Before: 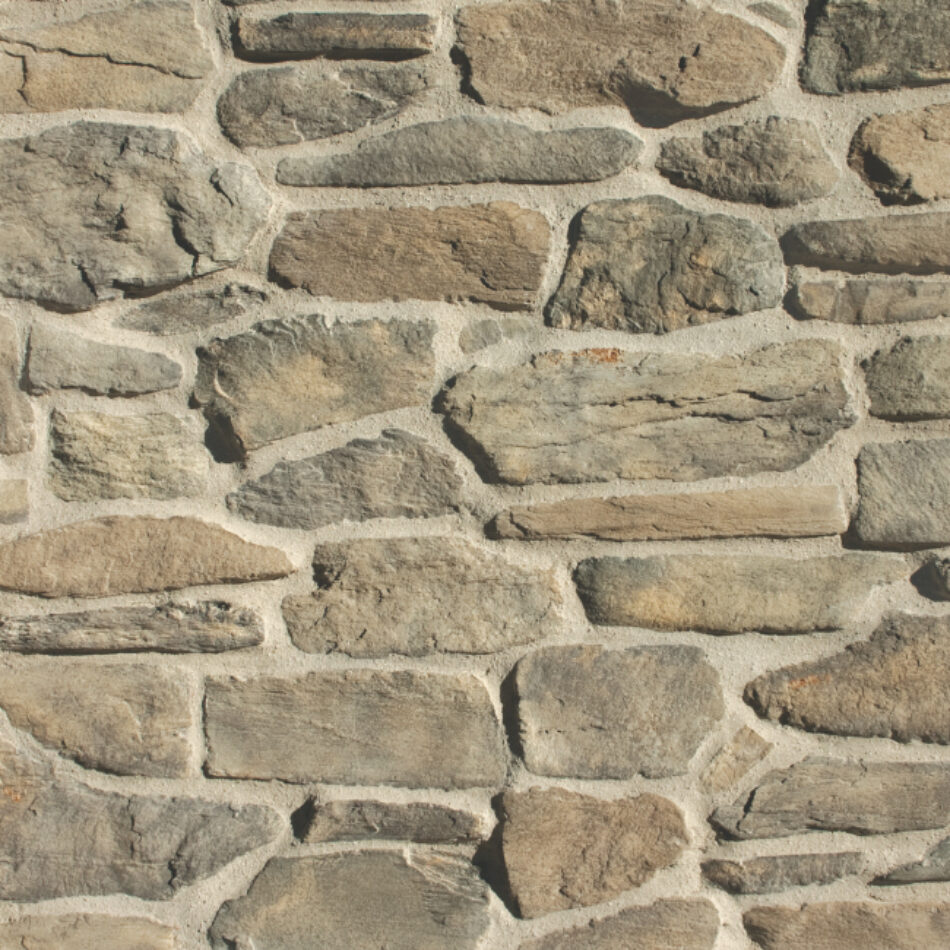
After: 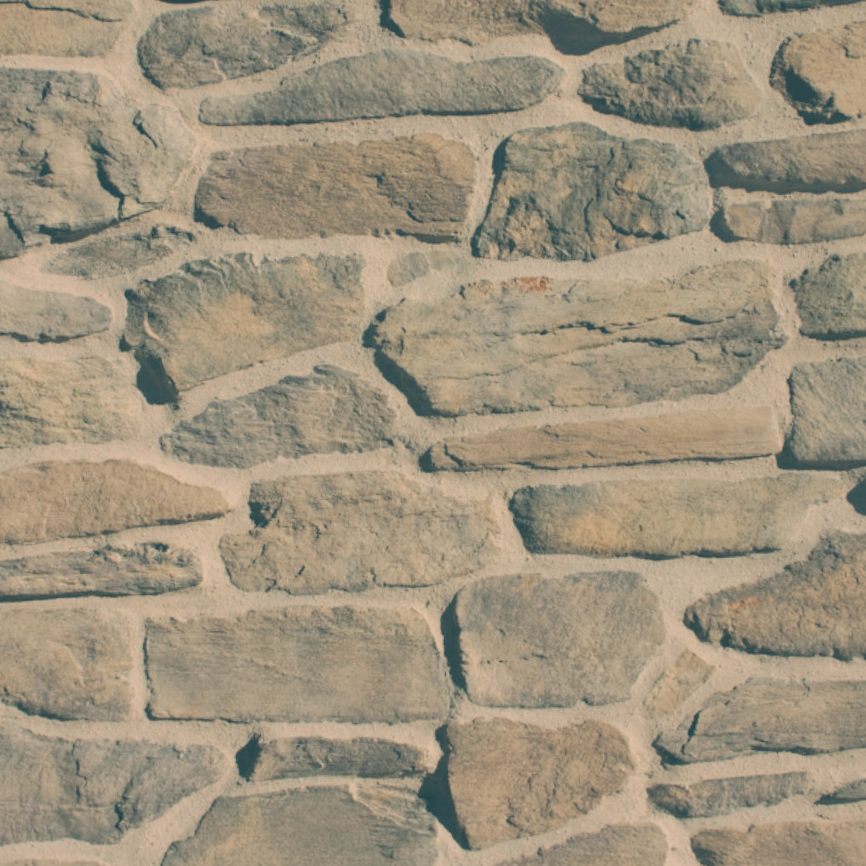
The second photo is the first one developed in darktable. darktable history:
color balance: lift [1.006, 0.985, 1.002, 1.015], gamma [1, 0.953, 1.008, 1.047], gain [1.076, 1.13, 1.004, 0.87]
filmic rgb: black relative exposure -7.15 EV, white relative exposure 5.36 EV, hardness 3.02, color science v6 (2022)
exposure: black level correction -0.025, exposure -0.117 EV, compensate highlight preservation false
crop and rotate: angle 1.96°, left 5.673%, top 5.673%
